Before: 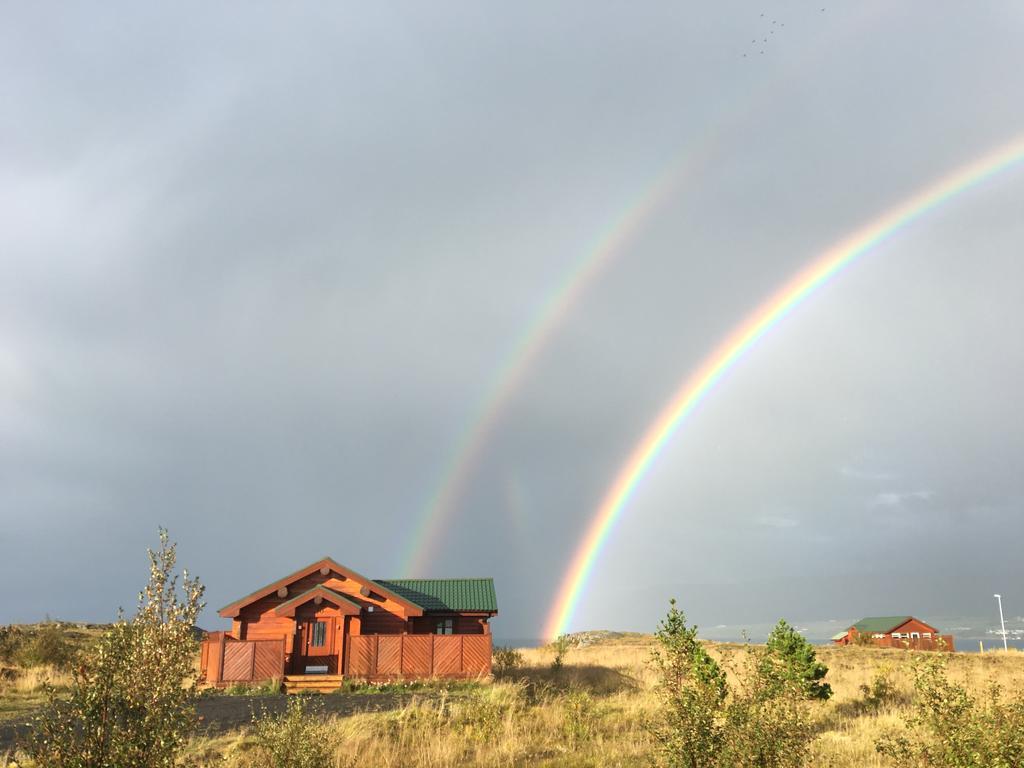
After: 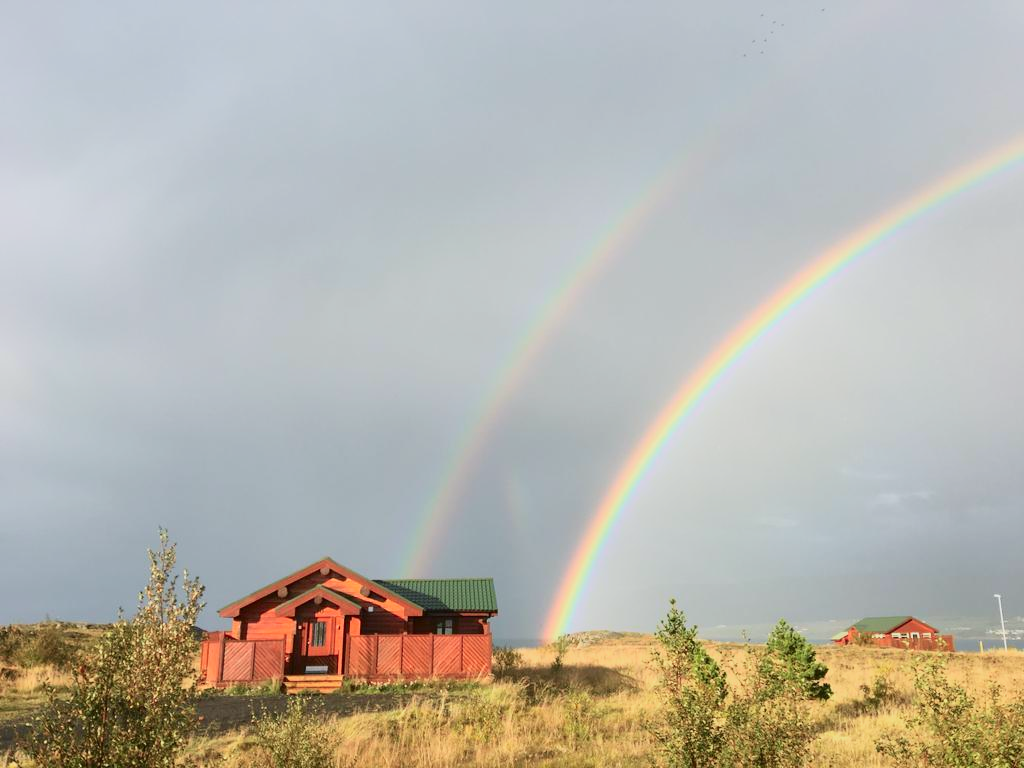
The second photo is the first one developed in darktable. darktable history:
tone curve: curves: ch0 [(0, 0) (0.091, 0.074) (0.184, 0.168) (0.491, 0.519) (0.748, 0.765) (1, 0.919)]; ch1 [(0, 0) (0.179, 0.173) (0.322, 0.32) (0.424, 0.424) (0.502, 0.504) (0.56, 0.578) (0.631, 0.667) (0.777, 0.806) (1, 1)]; ch2 [(0, 0) (0.434, 0.447) (0.483, 0.487) (0.547, 0.564) (0.676, 0.673) (1, 1)], color space Lab, independent channels, preserve colors none
